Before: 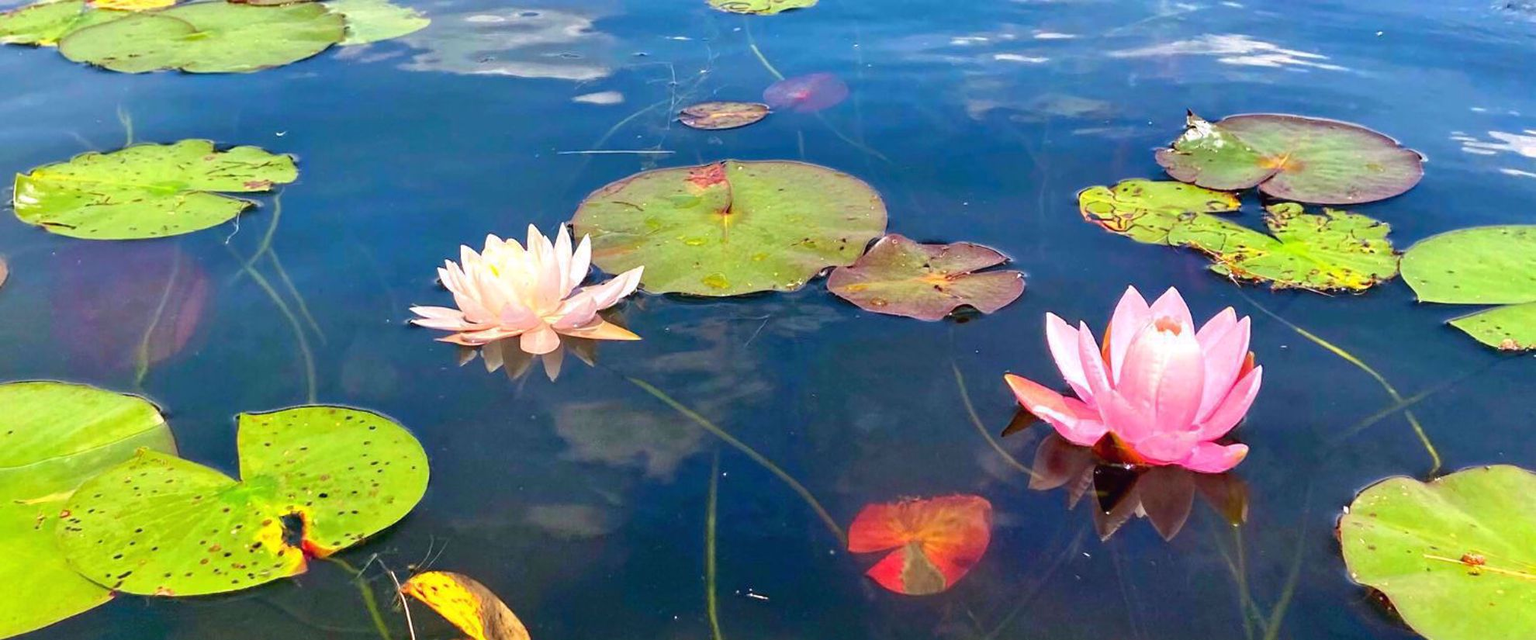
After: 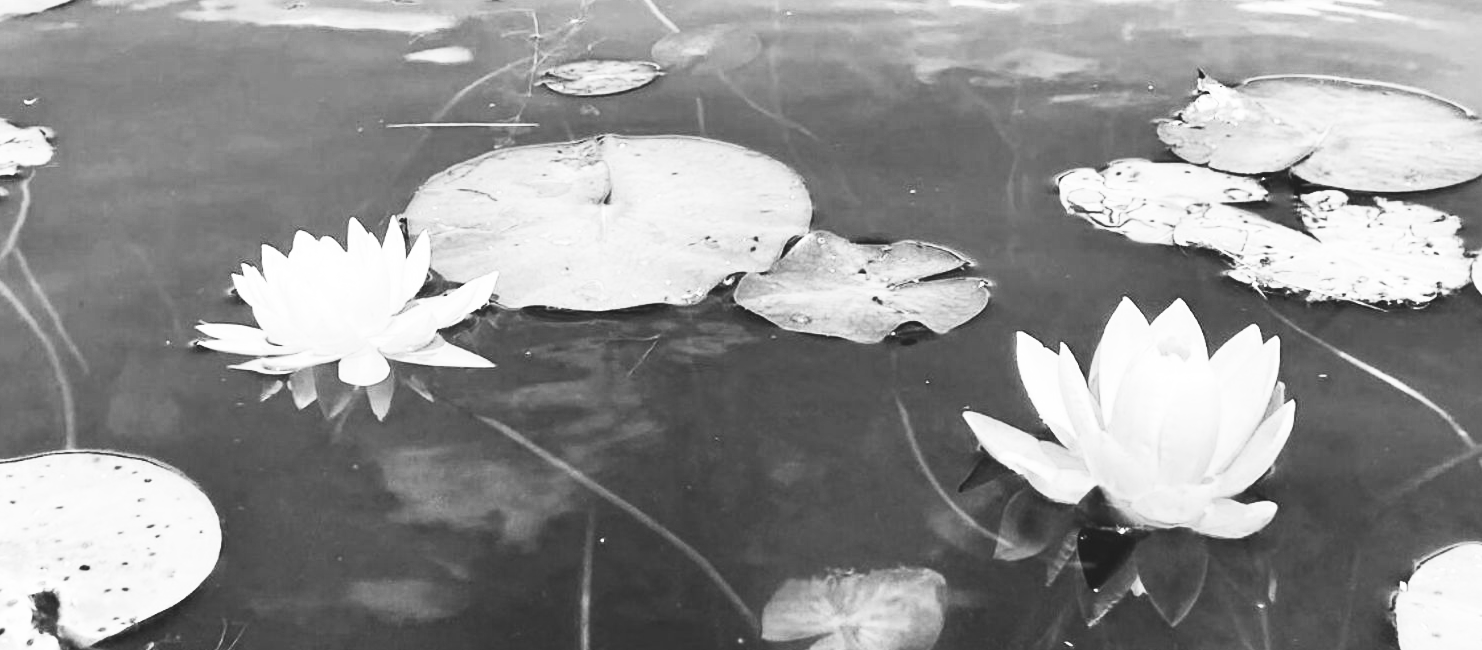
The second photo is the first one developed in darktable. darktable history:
color balance rgb: shadows lift › chroma 2%, shadows lift › hue 250°, power › hue 326.4°, highlights gain › chroma 2%, highlights gain › hue 64.8°, global offset › luminance 0.5%, global offset › hue 58.8°, perceptual saturation grading › highlights -25%, perceptual saturation grading › shadows 30%, global vibrance 15%
contrast equalizer: octaves 7, y [[0.6 ×6], [0.55 ×6], [0 ×6], [0 ×6], [0 ×6]], mix -0.2
contrast brightness saturation: contrast 0.53, brightness 0.47, saturation -1
crop: left 16.768%, top 8.653%, right 8.362%, bottom 12.485%
